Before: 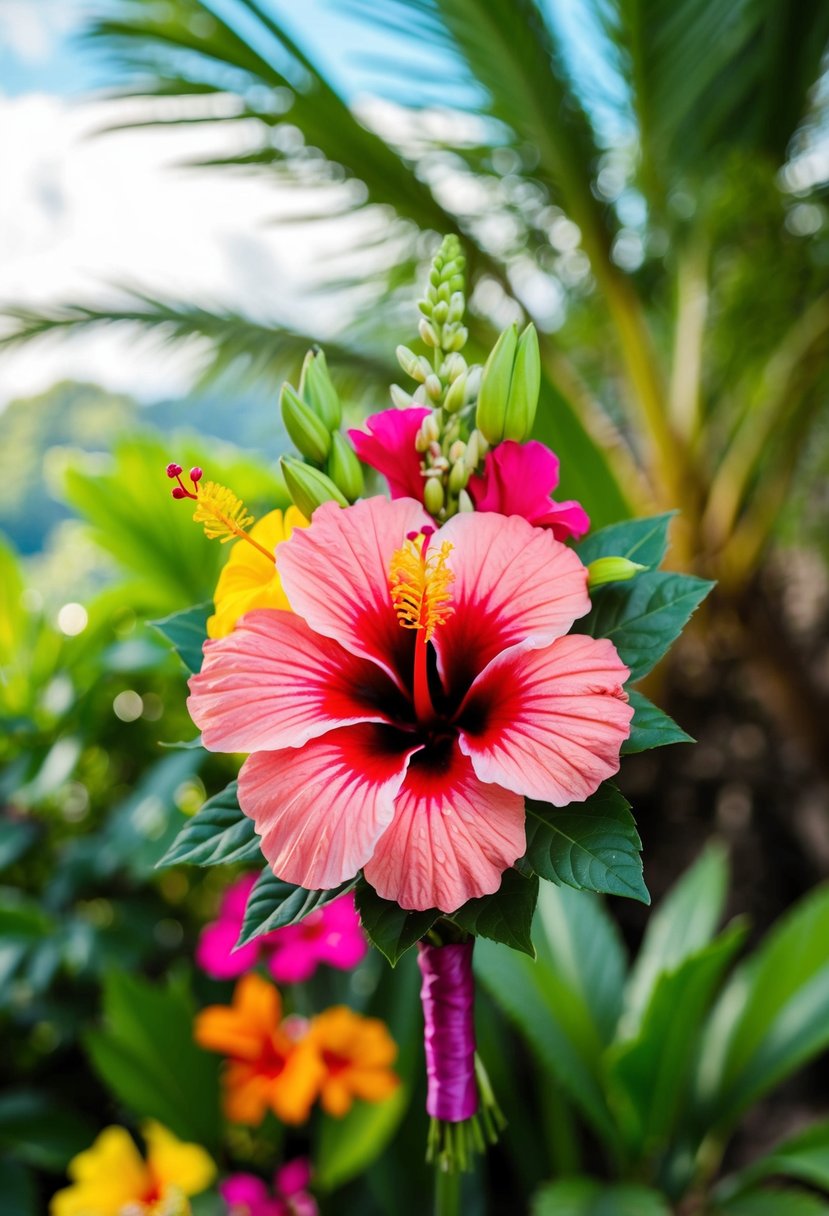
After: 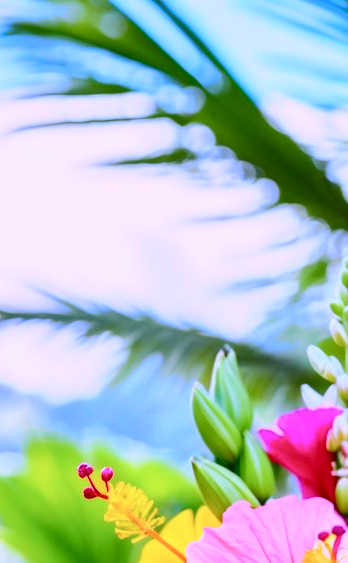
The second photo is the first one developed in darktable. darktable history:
crop and rotate: left 10.817%, top 0.062%, right 47.194%, bottom 53.626%
tone curve: curves: ch0 [(0, 0) (0.035, 0.011) (0.133, 0.076) (0.285, 0.265) (0.491, 0.541) (0.617, 0.693) (0.704, 0.77) (0.794, 0.865) (0.895, 0.938) (1, 0.976)]; ch1 [(0, 0) (0.318, 0.278) (0.444, 0.427) (0.502, 0.497) (0.543, 0.547) (0.601, 0.641) (0.746, 0.764) (1, 1)]; ch2 [(0, 0) (0.316, 0.292) (0.381, 0.37) (0.423, 0.448) (0.476, 0.482) (0.502, 0.5) (0.543, 0.547) (0.587, 0.613) (0.642, 0.672) (0.704, 0.727) (0.865, 0.827) (1, 0.951)], color space Lab, independent channels, preserve colors none
white balance: red 0.98, blue 1.61
